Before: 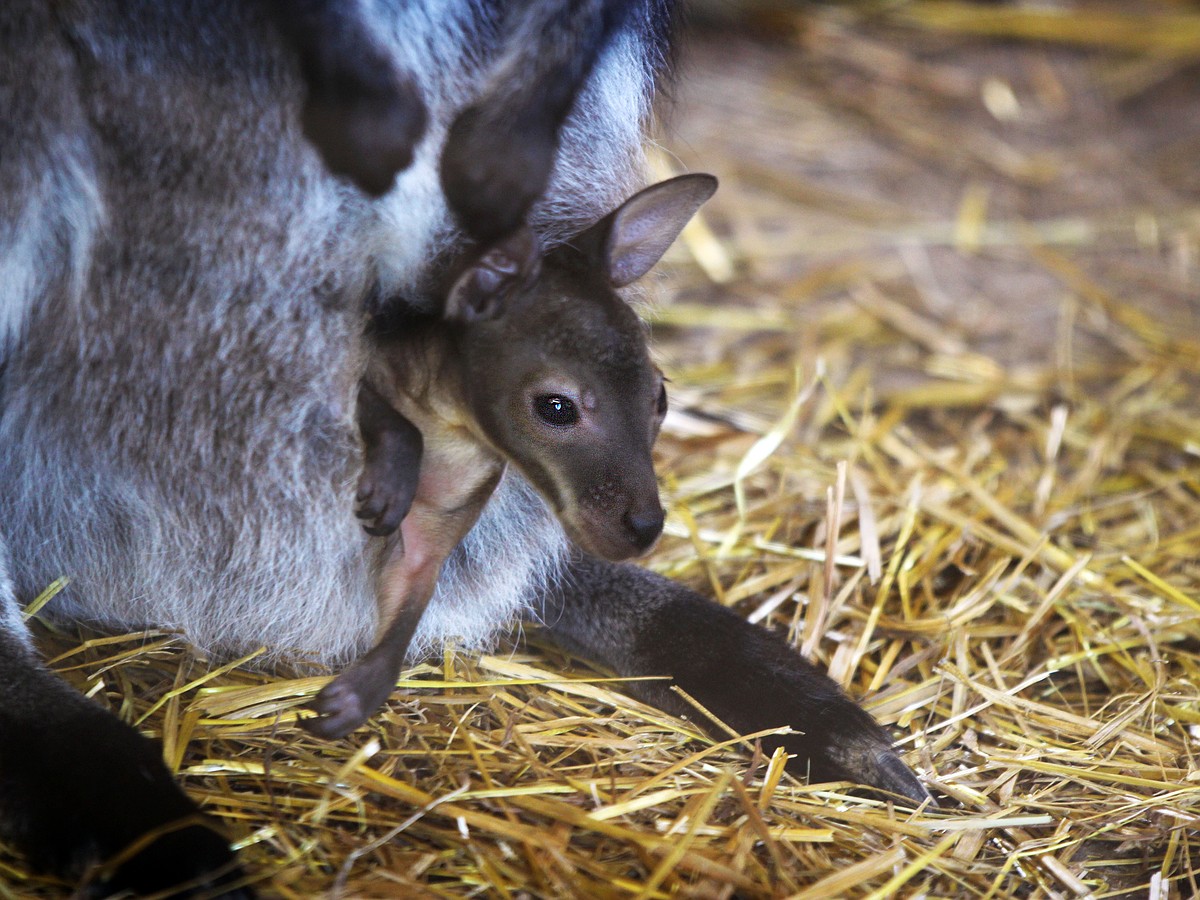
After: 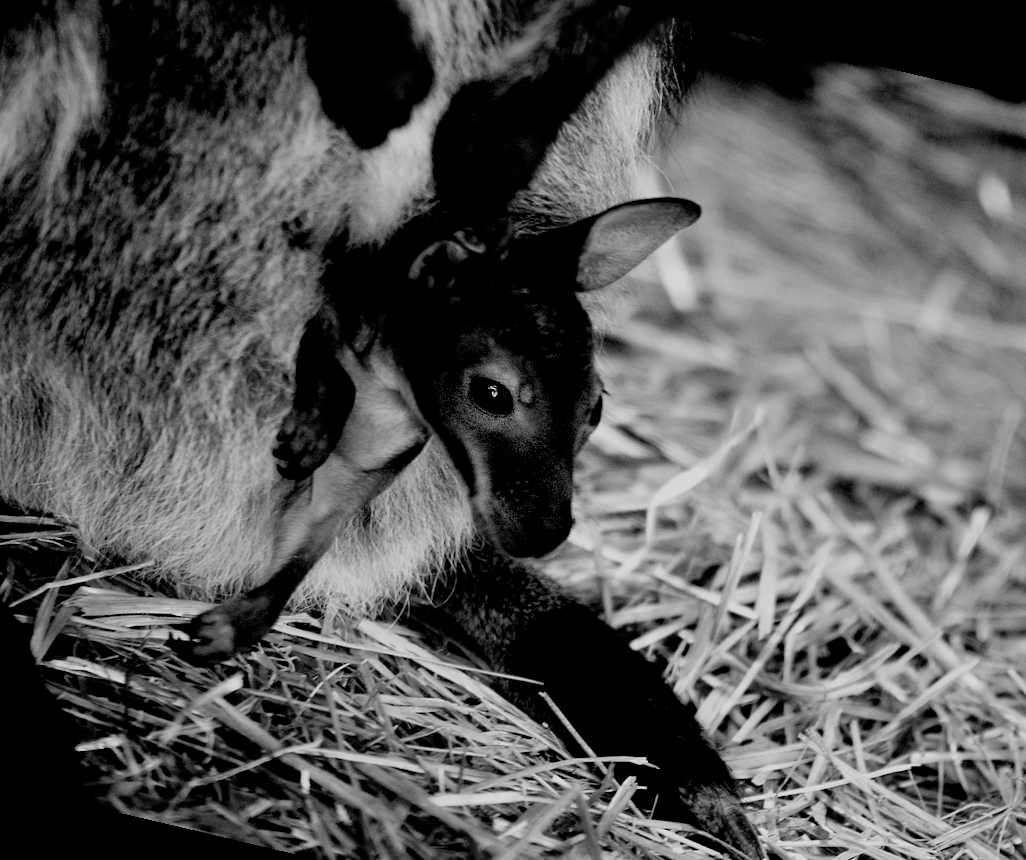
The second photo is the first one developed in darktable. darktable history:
rotate and perspective: rotation 13.27°, automatic cropping off
monochrome: on, module defaults
white balance: red 1, blue 1
crop and rotate: left 11.831%, top 11.346%, right 13.429%, bottom 13.899%
exposure: black level correction 0.056, compensate highlight preservation false
color calibration: illuminant as shot in camera, x 0.358, y 0.373, temperature 4628.91 K
filmic rgb: hardness 4.17
